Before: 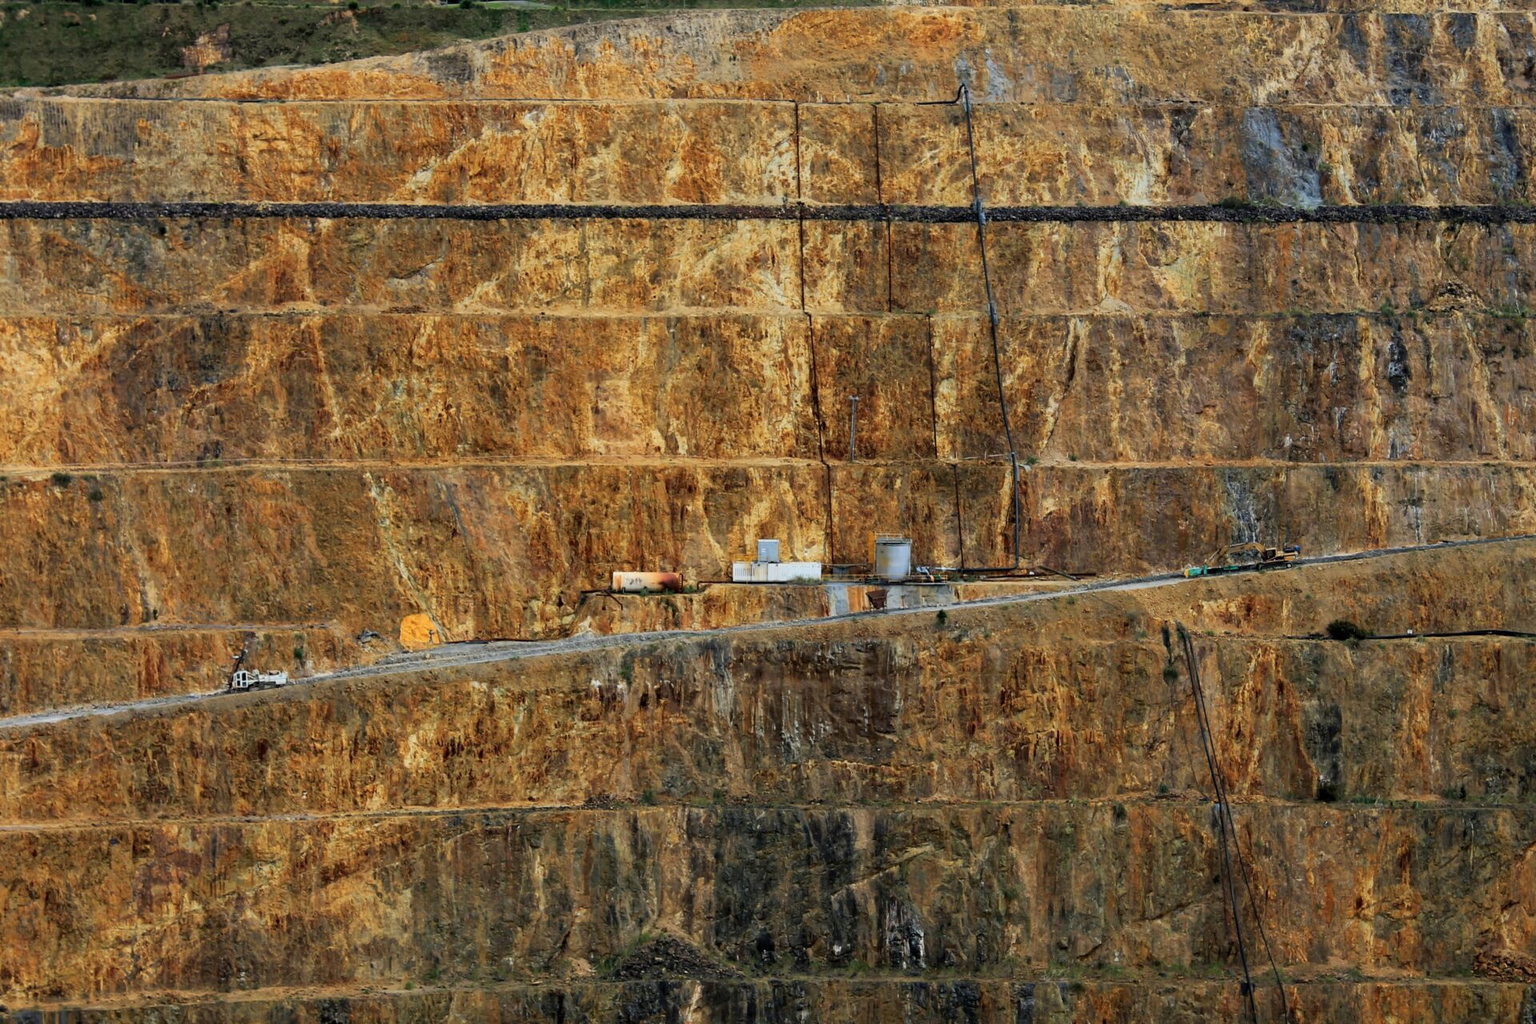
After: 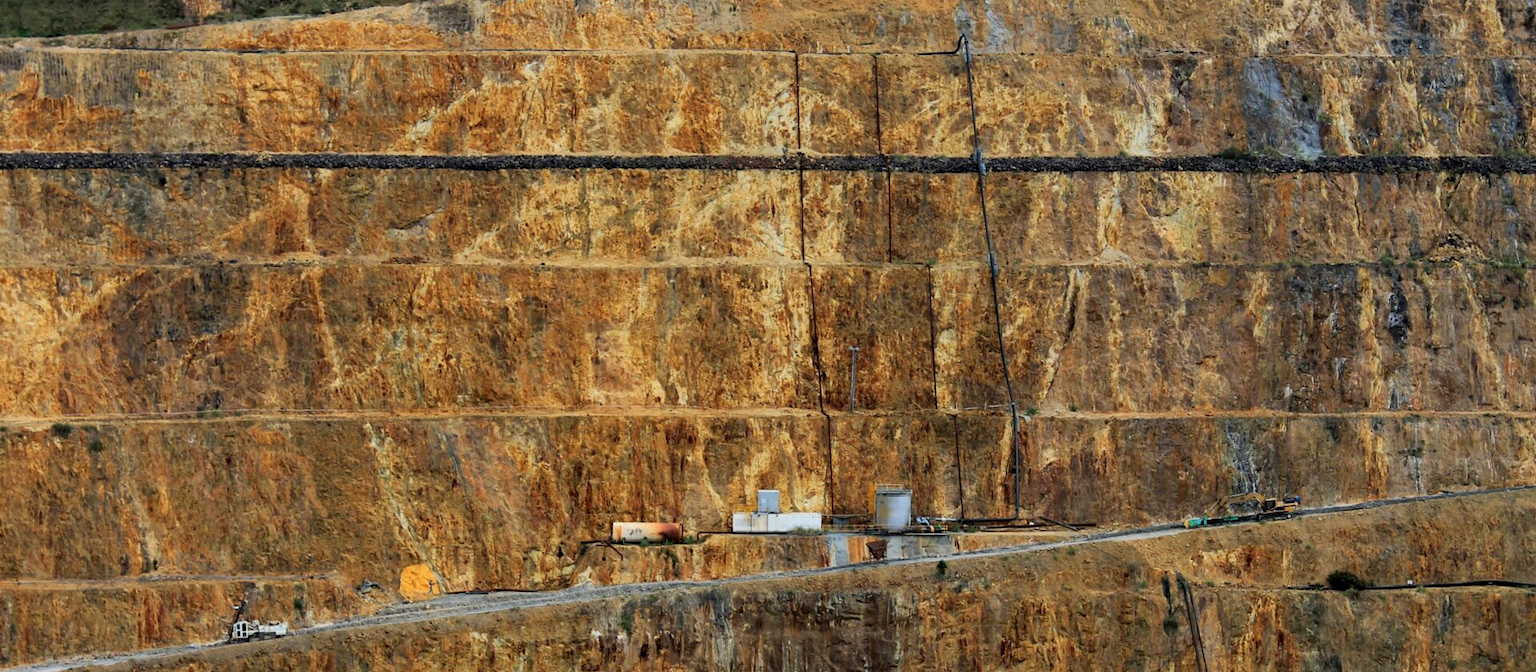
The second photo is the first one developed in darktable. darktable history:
exposure: black level correction 0.001, exposure 0.014 EV, compensate highlight preservation false
crop and rotate: top 4.848%, bottom 29.503%
shadows and highlights: shadows 25, highlights -48, soften with gaussian
